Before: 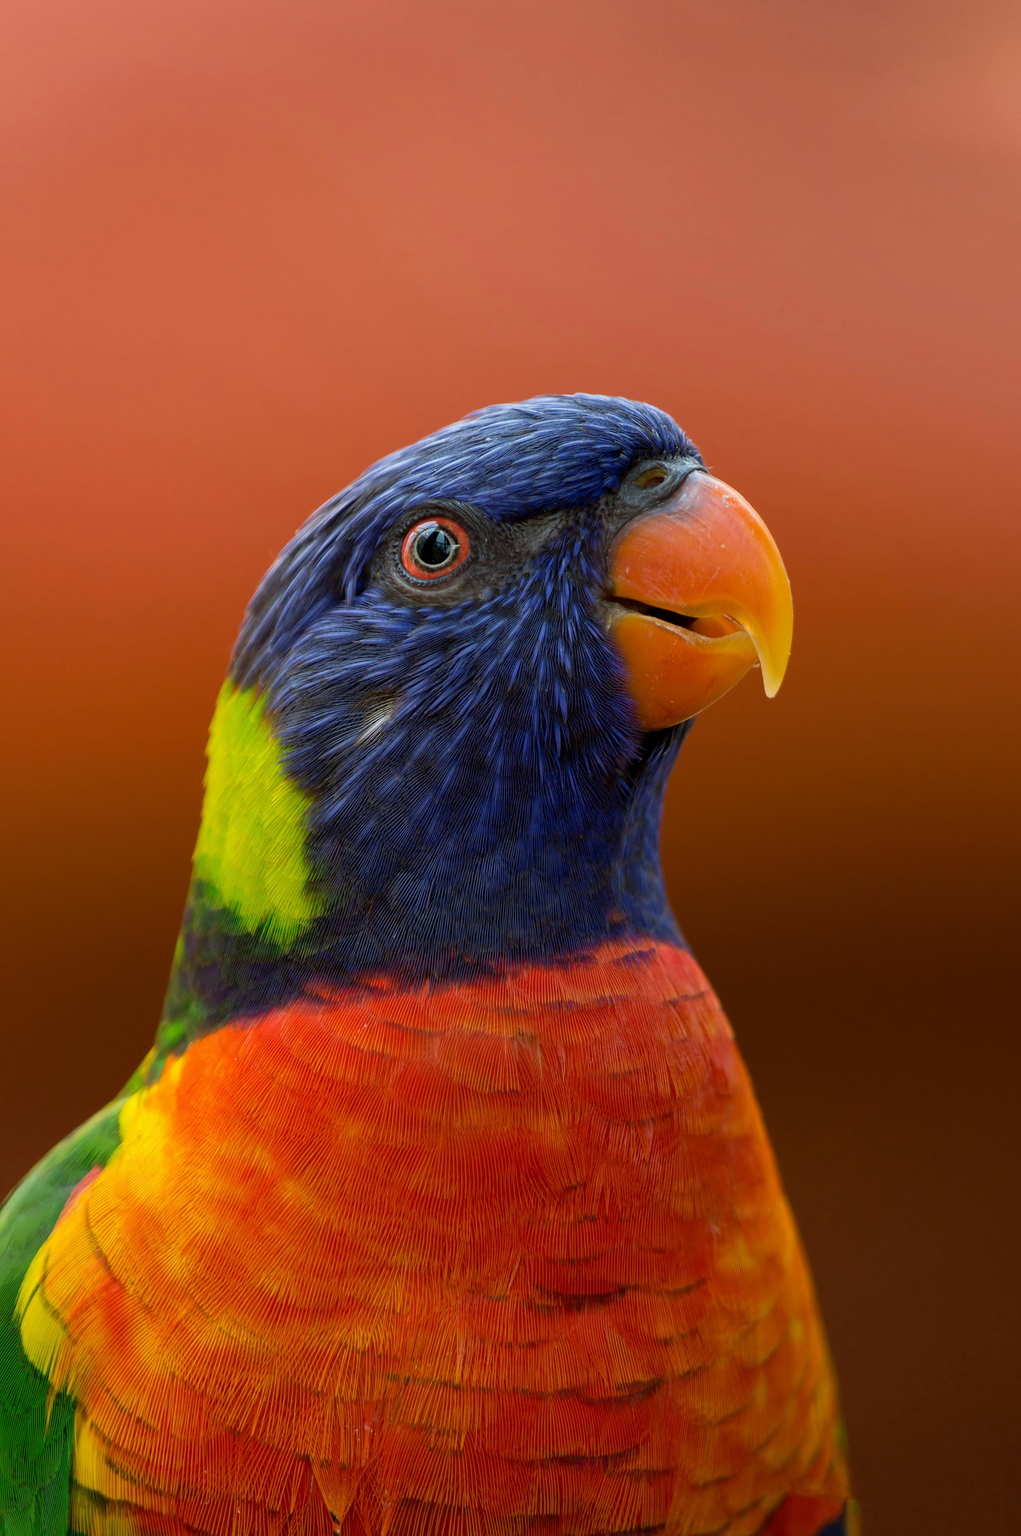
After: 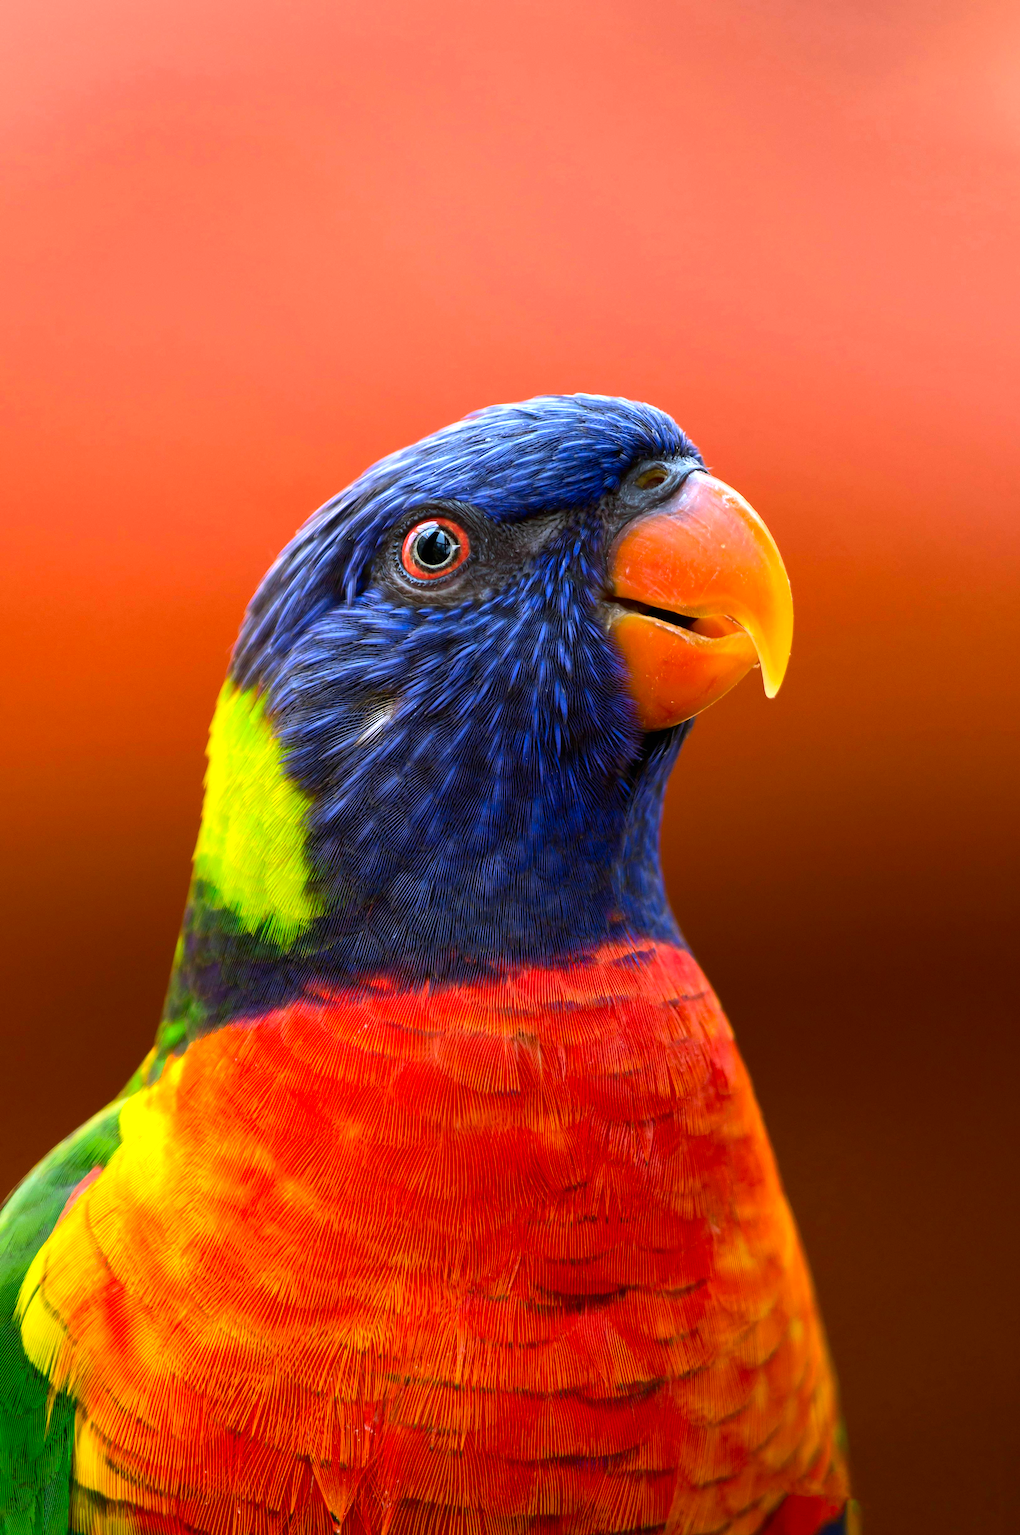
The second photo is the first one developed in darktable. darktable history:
white balance: red 1.004, blue 1.096
exposure: black level correction 0, exposure 0.5 EV, compensate exposure bias true, compensate highlight preservation false
contrast brightness saturation: contrast 0.08, saturation 0.2
tone equalizer: -8 EV -0.417 EV, -7 EV -0.389 EV, -6 EV -0.333 EV, -5 EV -0.222 EV, -3 EV 0.222 EV, -2 EV 0.333 EV, -1 EV 0.389 EV, +0 EV 0.417 EV, edges refinement/feathering 500, mask exposure compensation -1.57 EV, preserve details no
